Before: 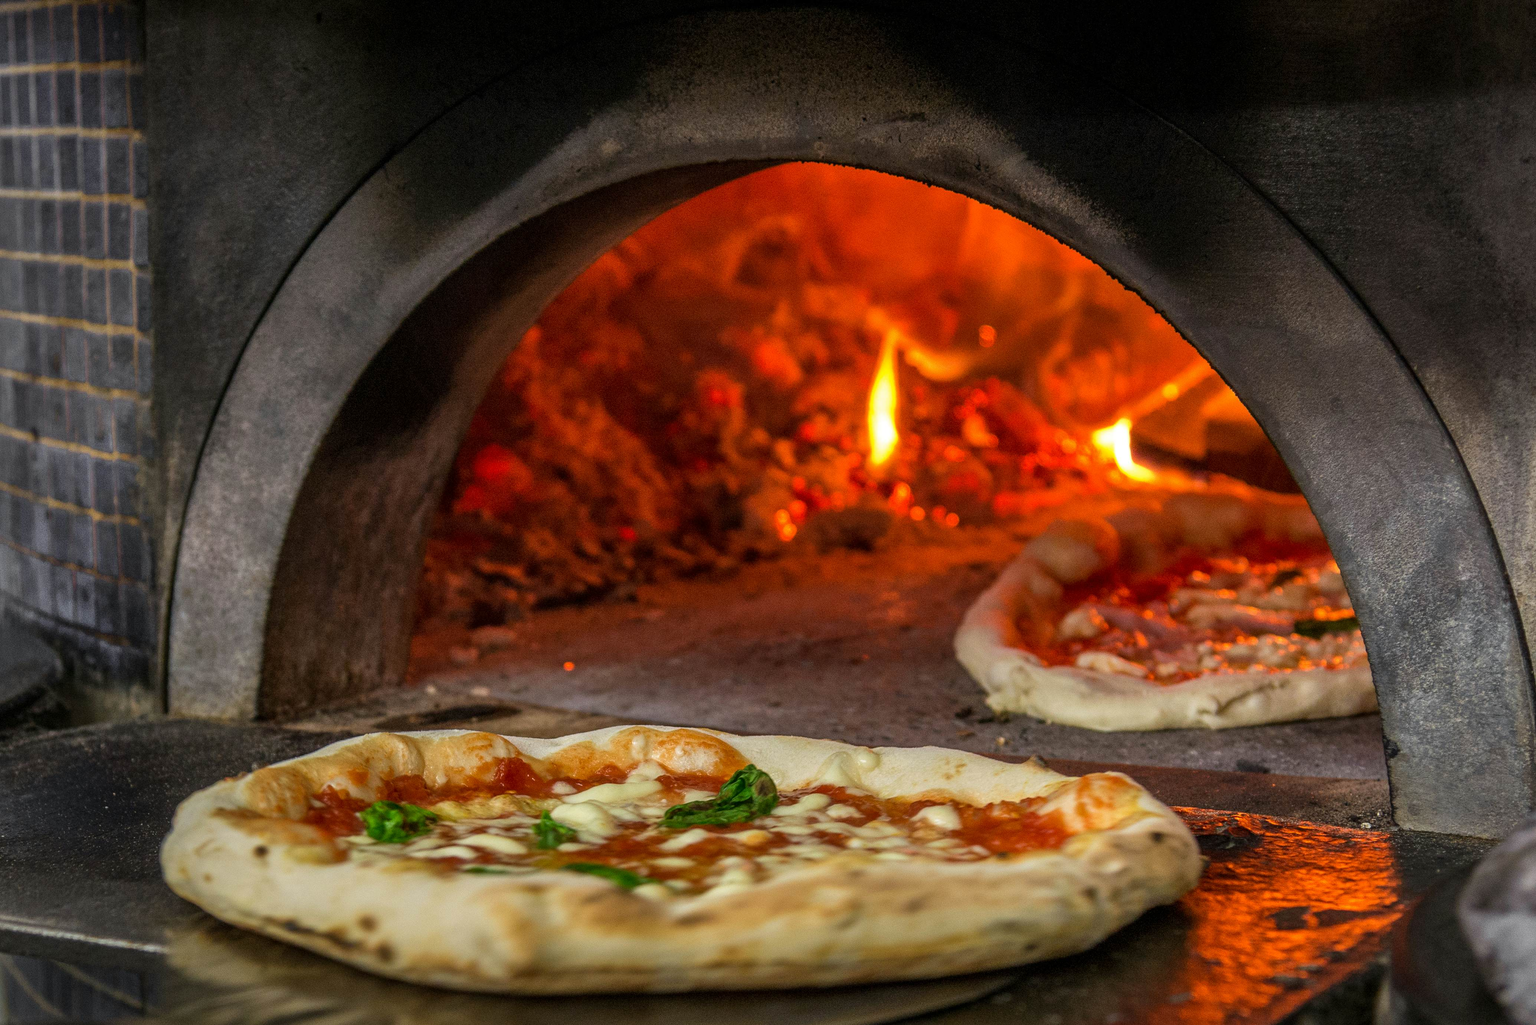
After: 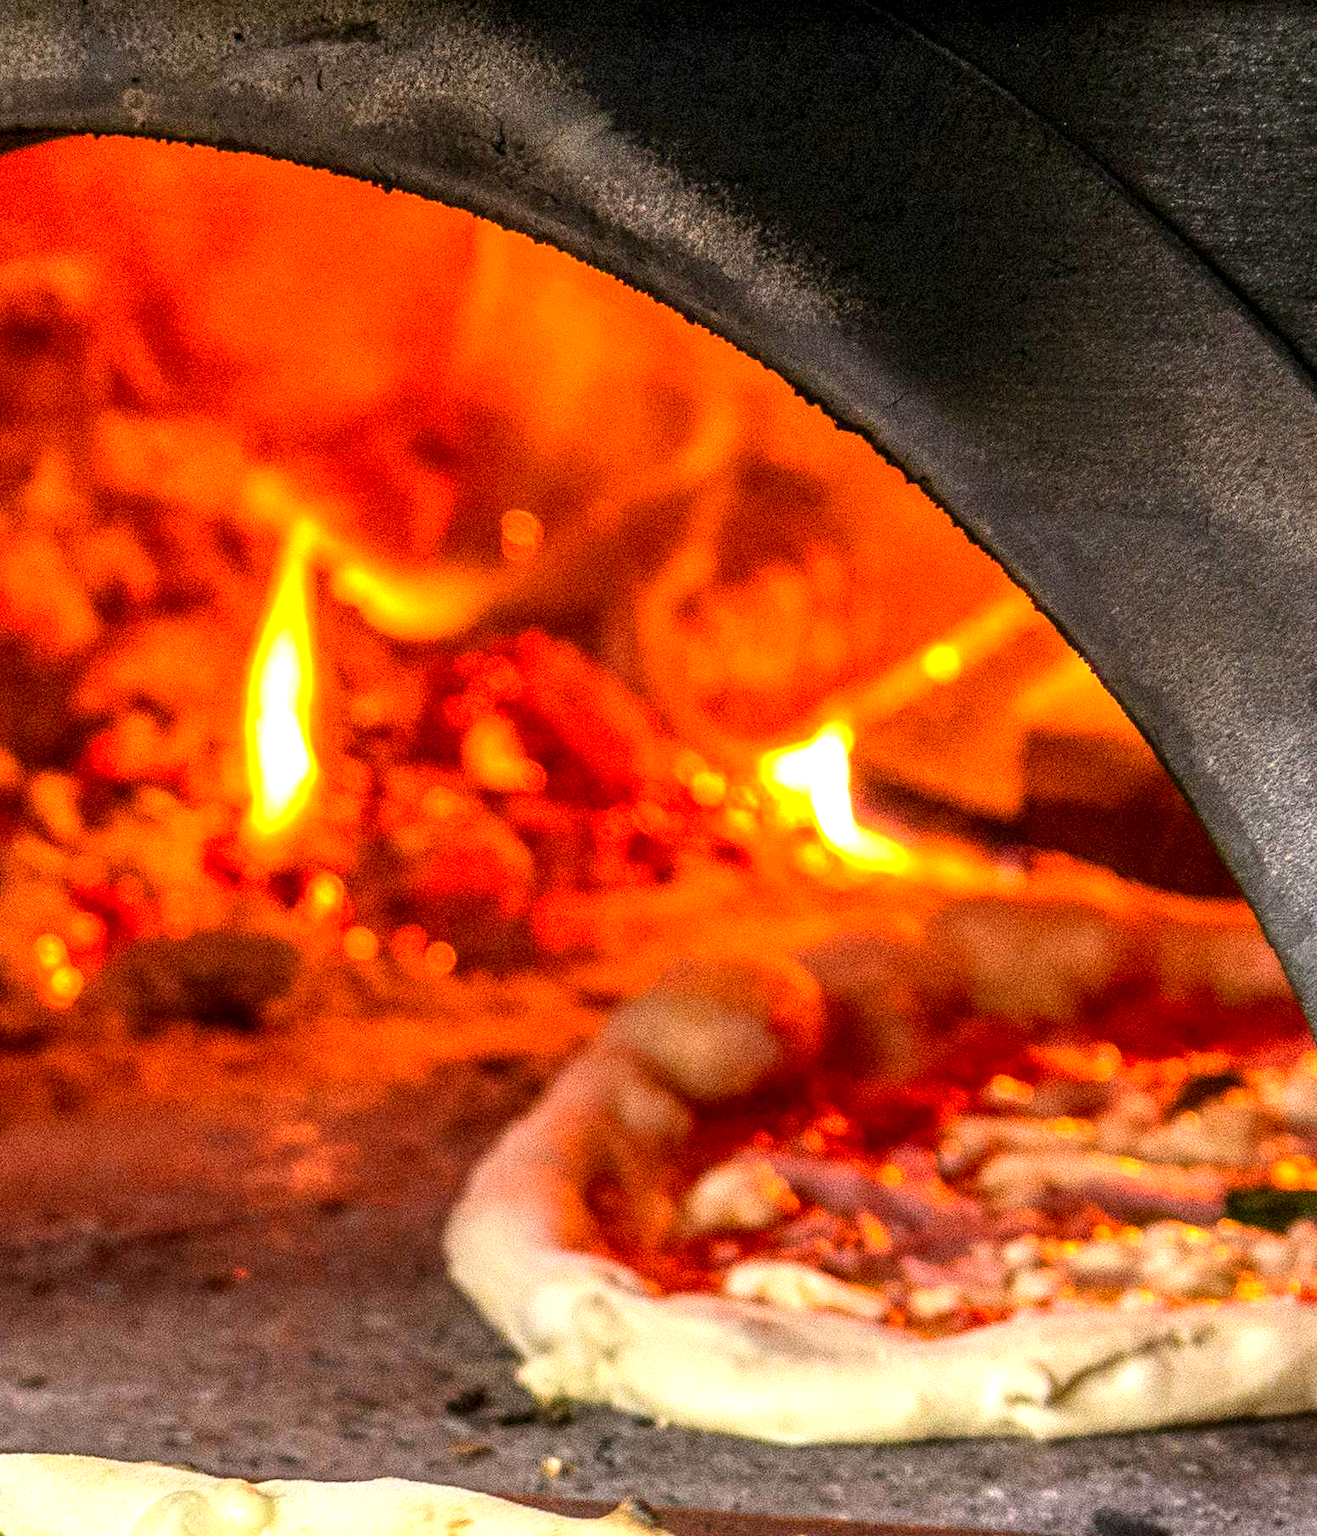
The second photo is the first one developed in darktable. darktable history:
exposure: black level correction 0, exposure 1.102 EV, compensate highlight preservation false
contrast brightness saturation: contrast 0.148, brightness -0.007, saturation 0.1
crop and rotate: left 49.53%, top 10.092%, right 13.128%, bottom 24.717%
local contrast: detail 130%
